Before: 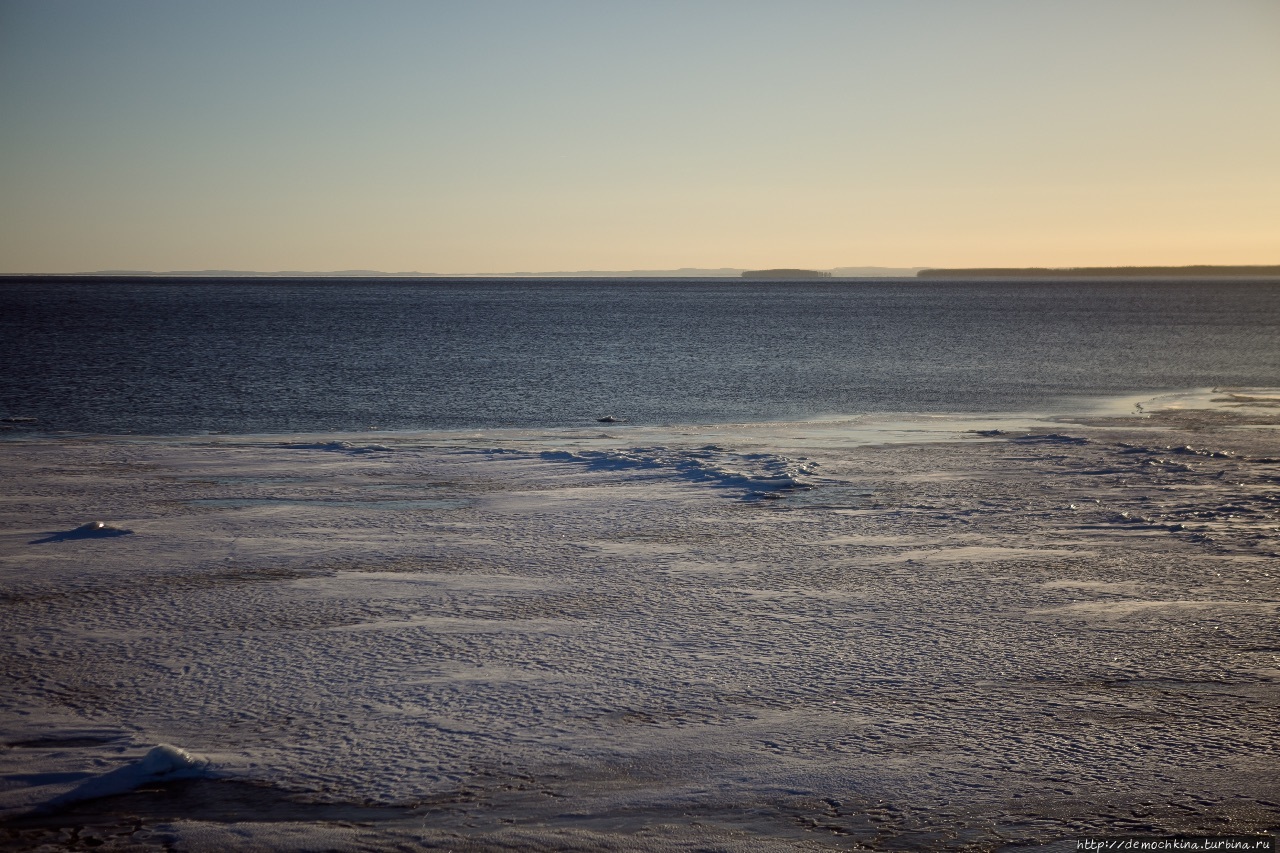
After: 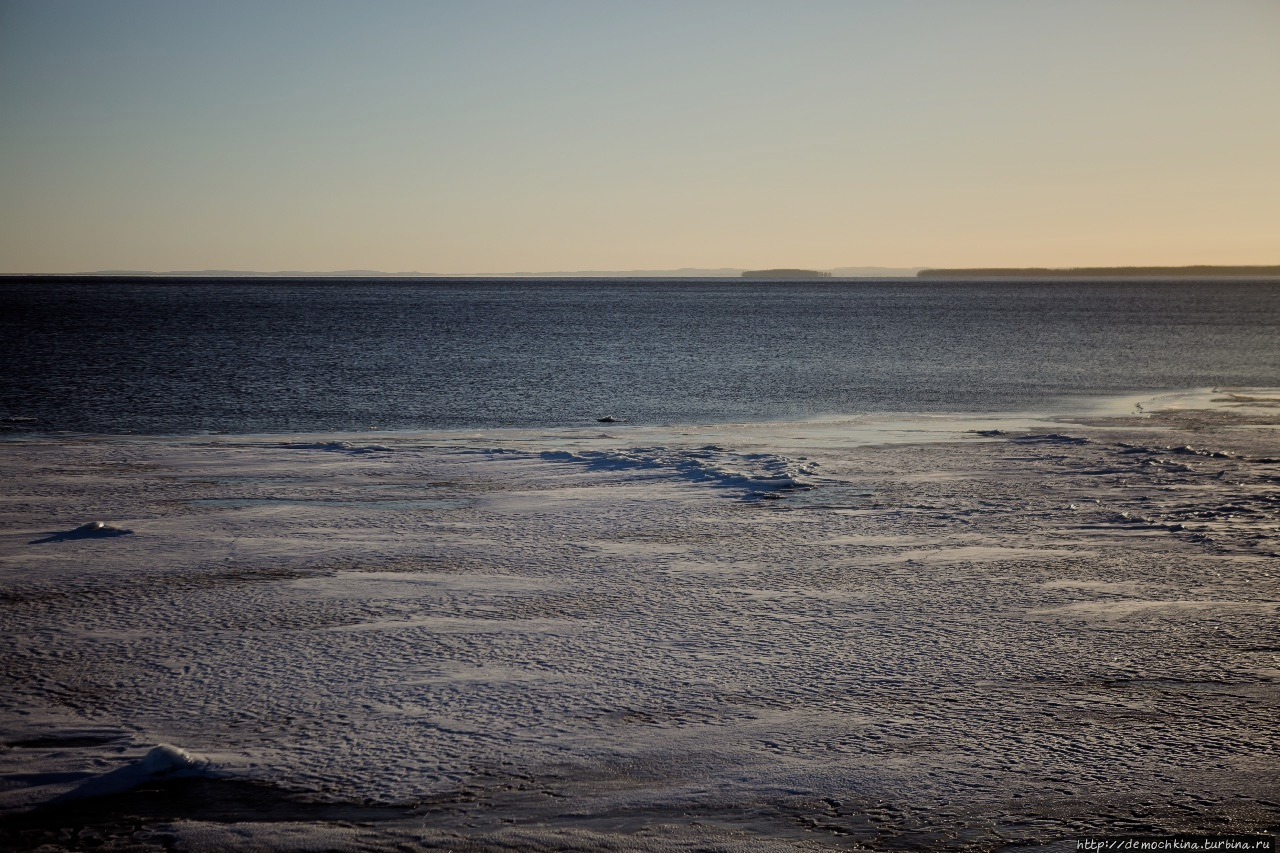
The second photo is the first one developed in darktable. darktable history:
tone equalizer: on, module defaults
filmic rgb: black relative exposure -7.65 EV, white relative exposure 4.56 EV, hardness 3.61, contrast 1.05
